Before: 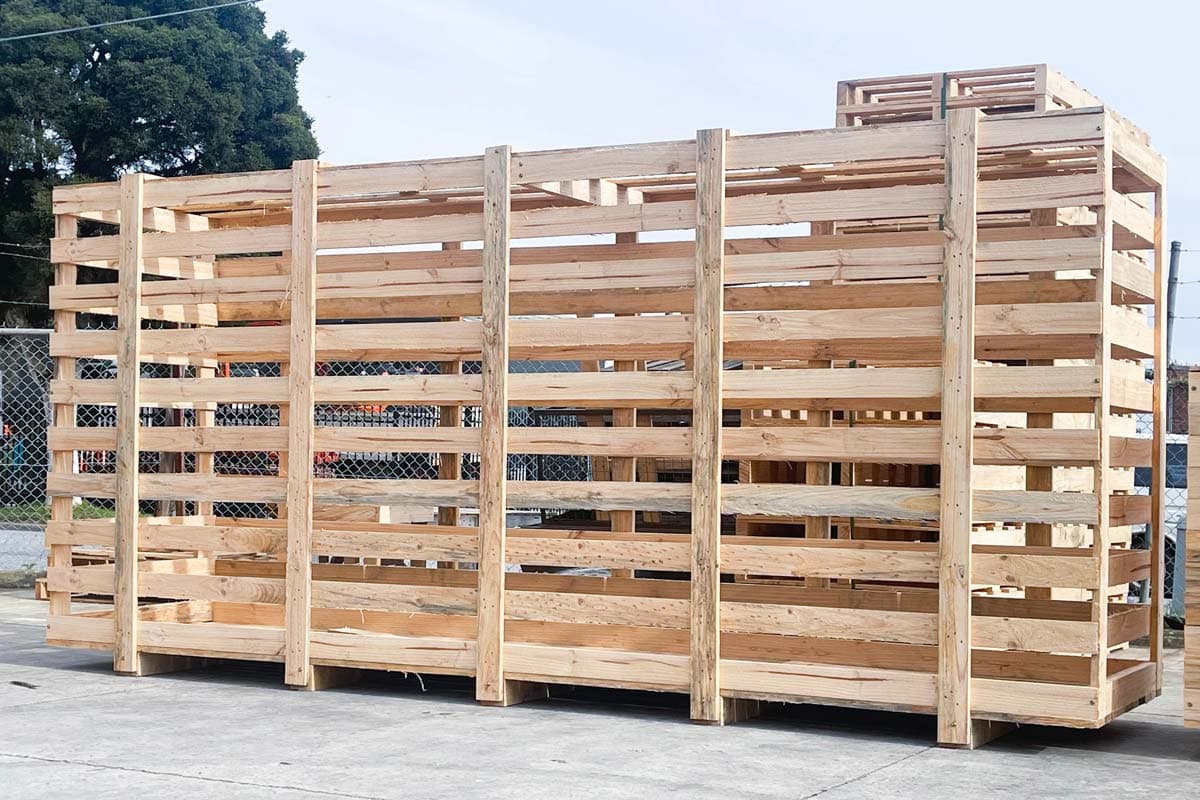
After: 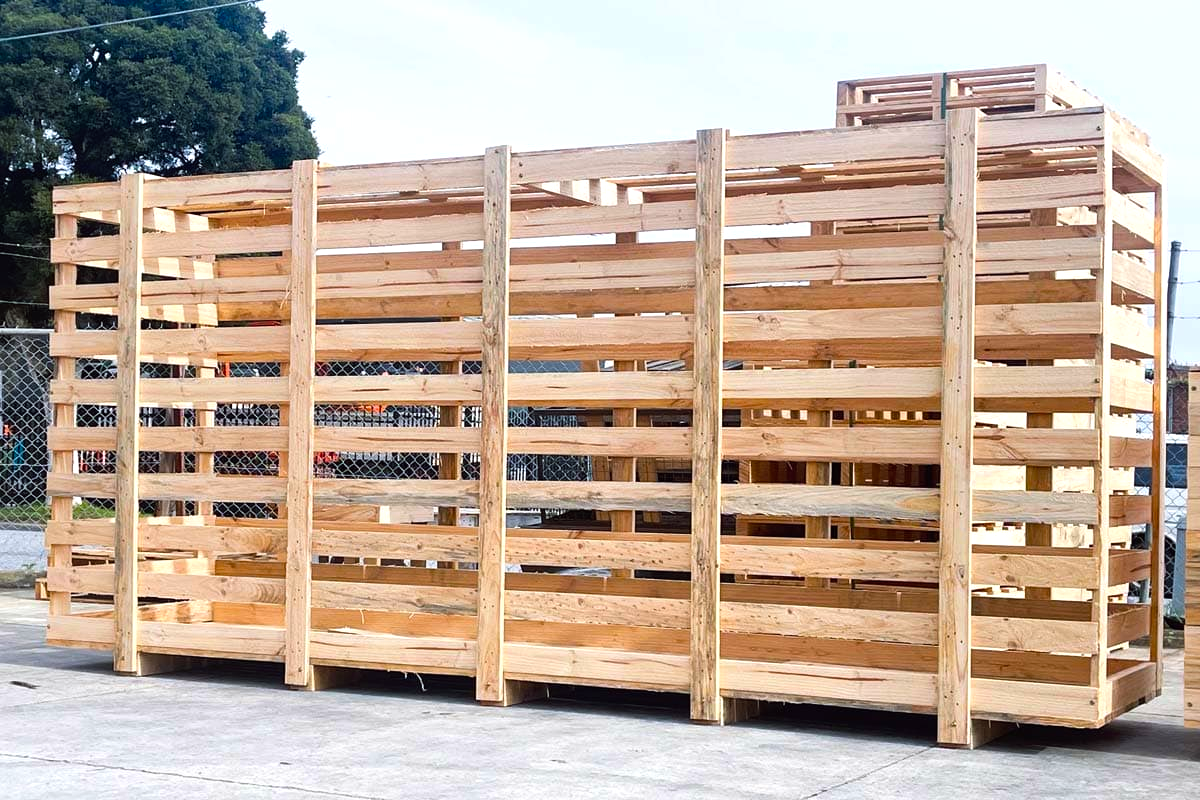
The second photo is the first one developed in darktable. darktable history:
color balance: lift [1, 1.001, 0.999, 1.001], gamma [1, 1.004, 1.007, 0.993], gain [1, 0.991, 0.987, 1.013], contrast 10%, output saturation 120%
